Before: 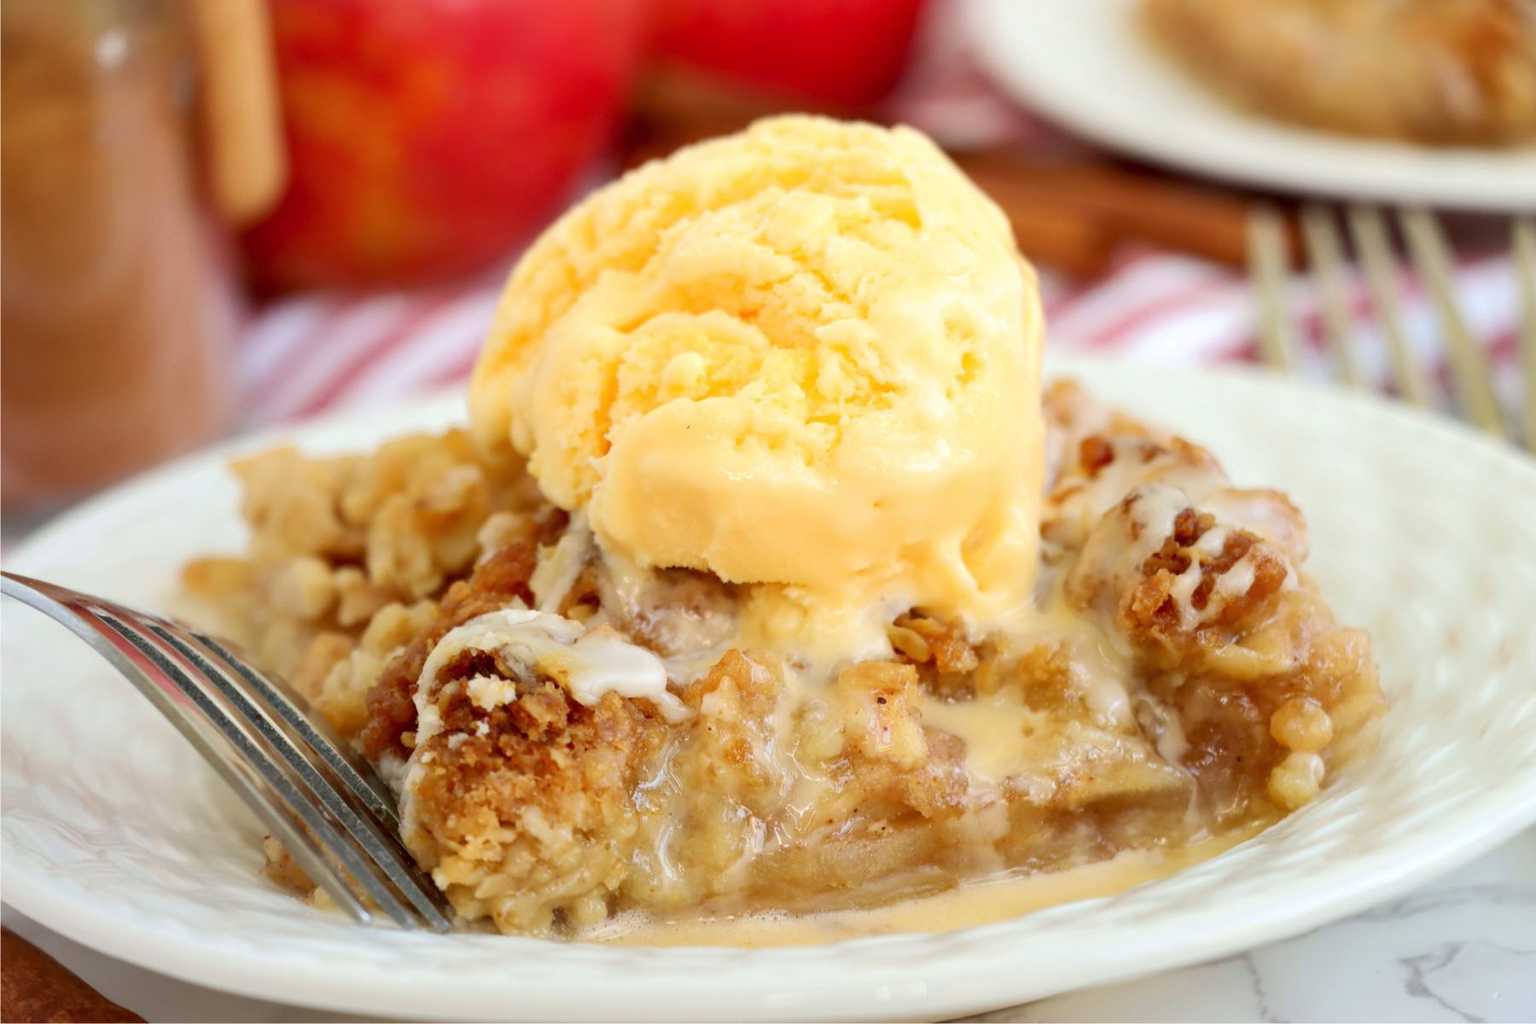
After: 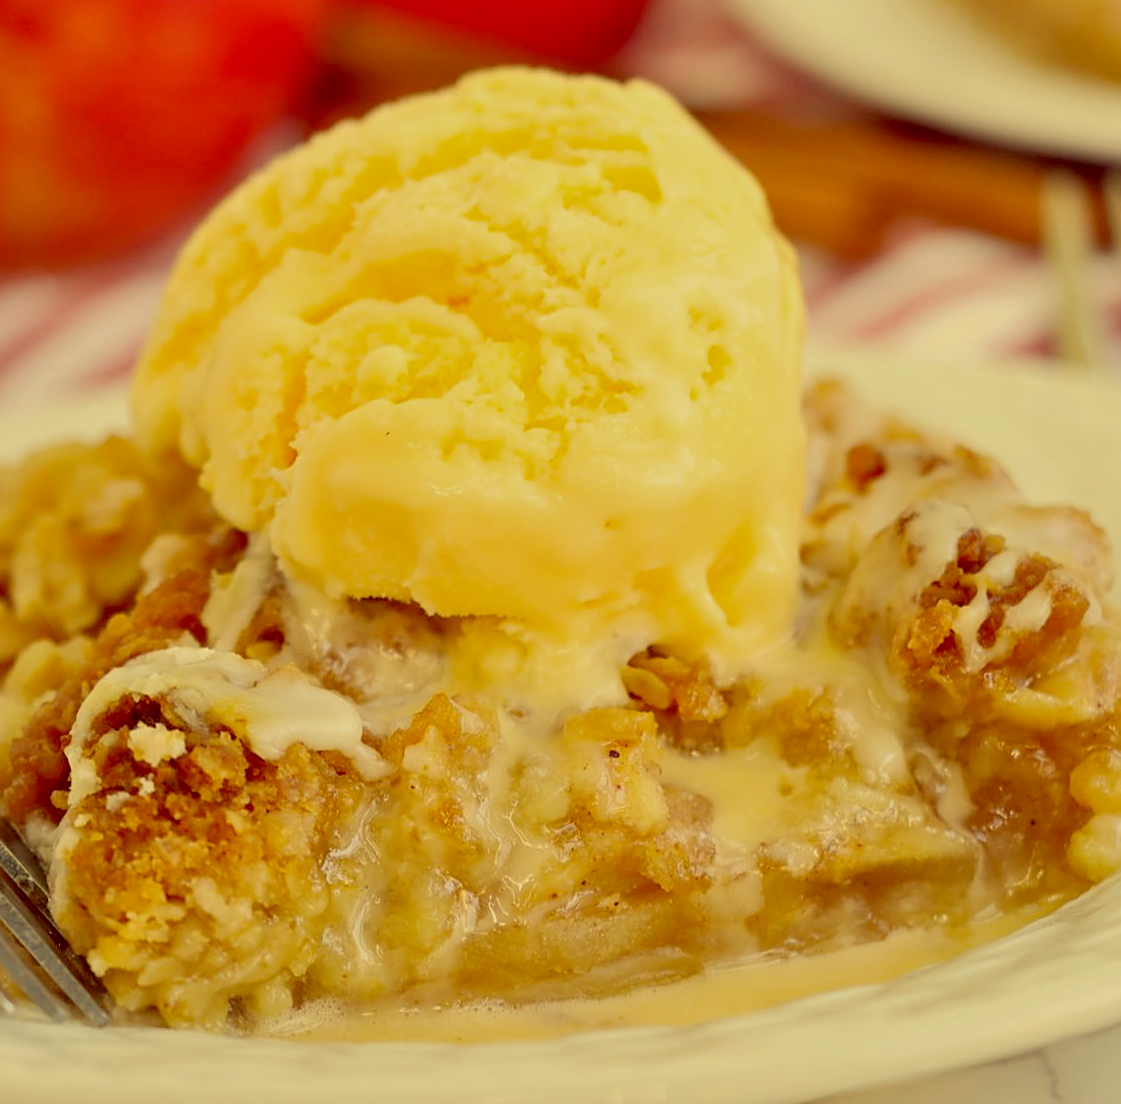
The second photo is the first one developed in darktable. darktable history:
tone equalizer: -8 EV -0.002 EV, -7 EV 0.005 EV, -6 EV -0.028 EV, -5 EV 0.021 EV, -4 EV -0.018 EV, -3 EV 0.012 EV, -2 EV -0.059 EV, -1 EV -0.294 EV, +0 EV -0.586 EV
crop and rotate: left 23.311%, top 5.638%, right 14.373%, bottom 2.34%
color correction: highlights a* -0.561, highlights b* 39.66, shadows a* 9.68, shadows b* -0.707
sharpen: on, module defaults
